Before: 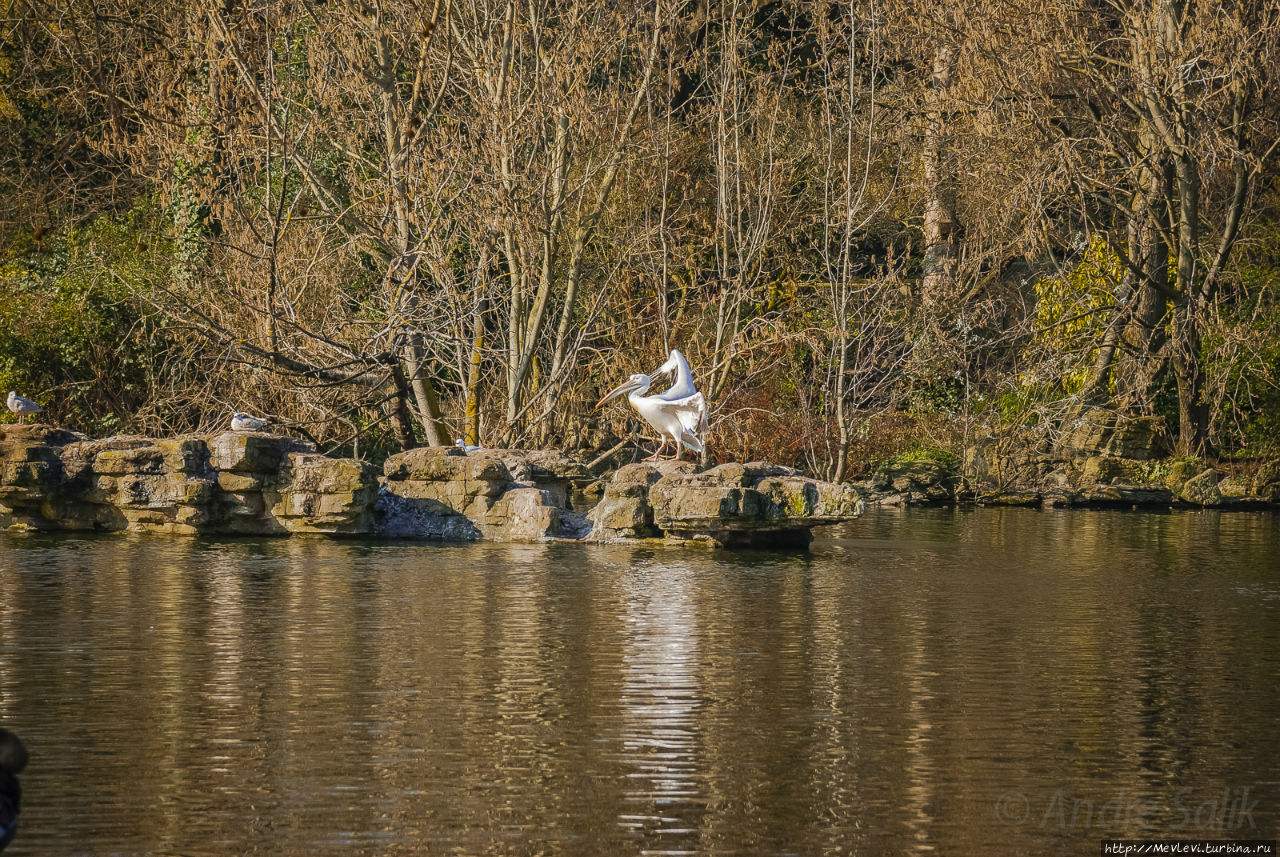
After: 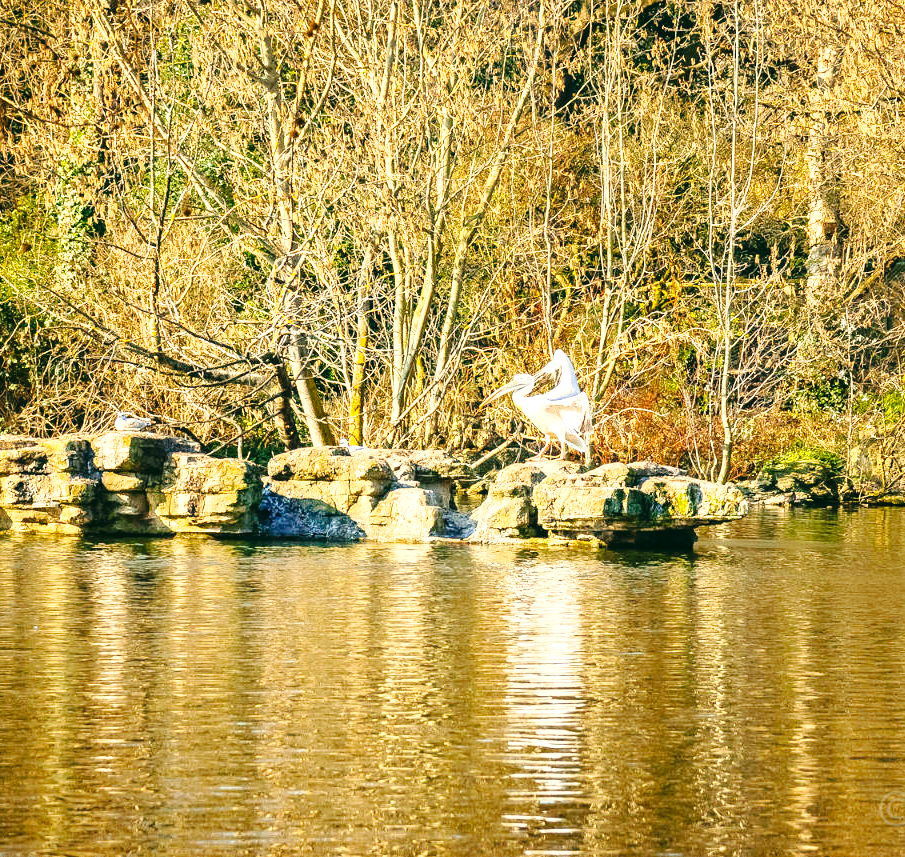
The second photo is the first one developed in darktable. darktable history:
color correction: highlights a* -0.41, highlights b* 9.38, shadows a* -8.91, shadows b* 0.825
exposure: black level correction -0.001, exposure 1.334 EV, compensate highlight preservation false
crop and rotate: left 9.072%, right 20.154%
base curve: curves: ch0 [(0, 0) (0.036, 0.025) (0.121, 0.166) (0.206, 0.329) (0.605, 0.79) (1, 1)], preserve colors none
